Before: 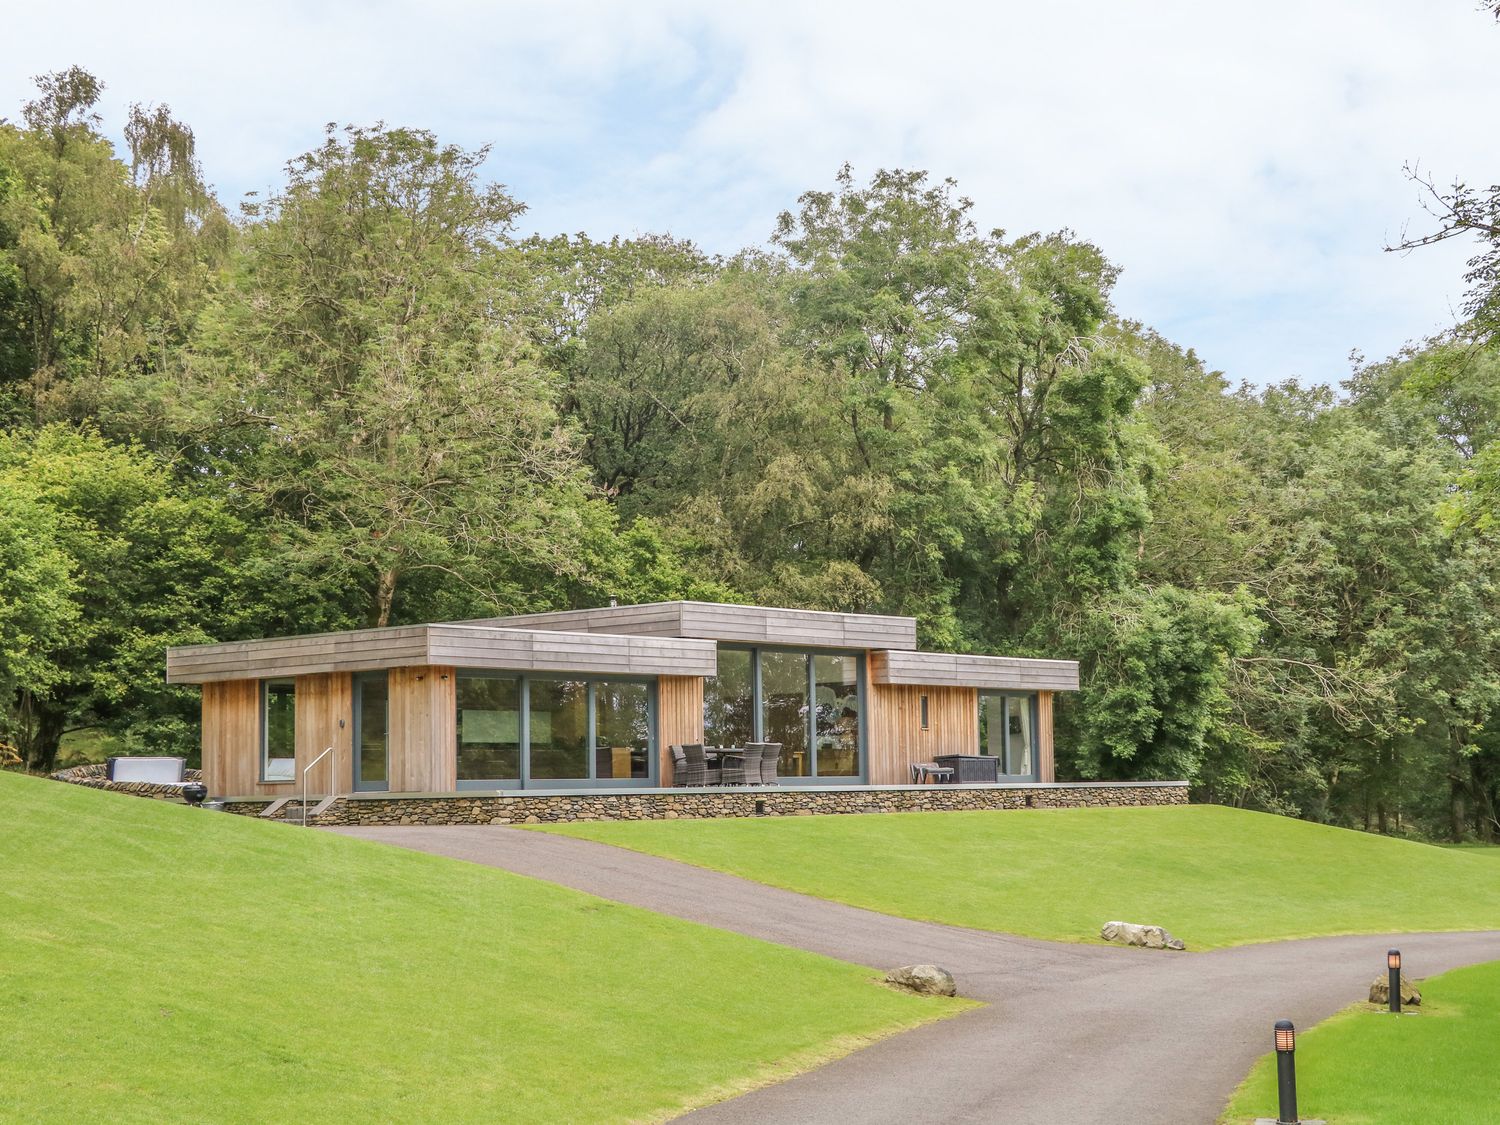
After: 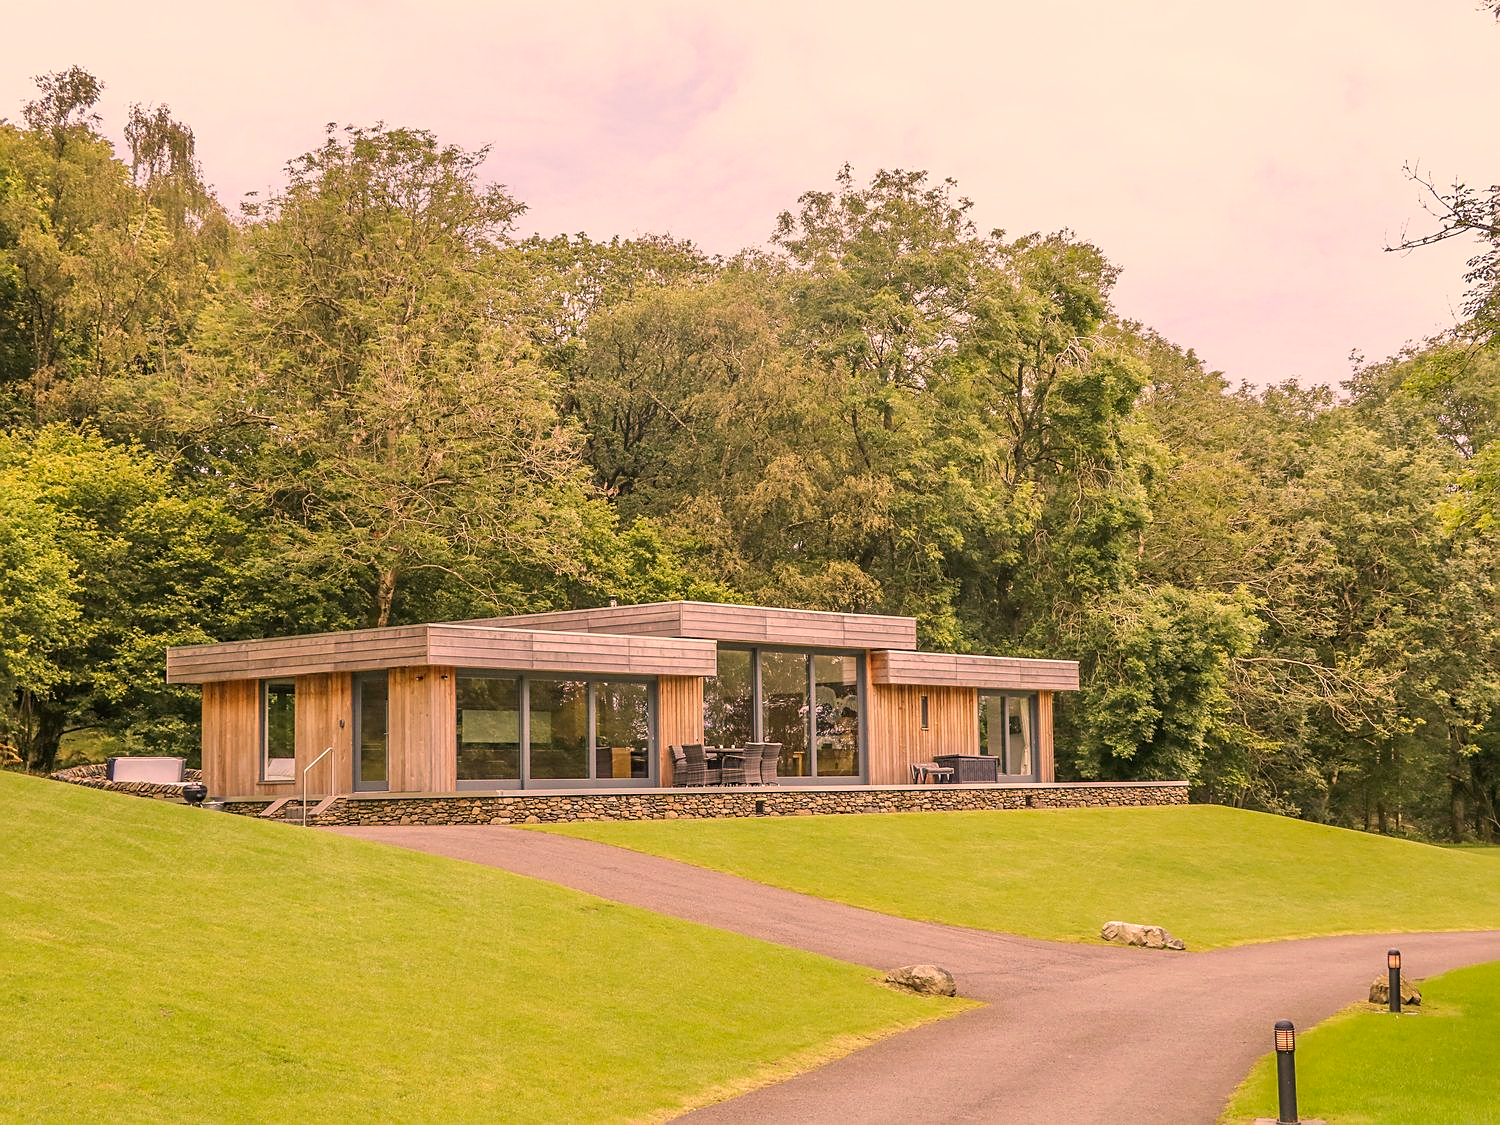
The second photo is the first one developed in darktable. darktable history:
sharpen: radius 1.968
color correction: highlights a* 22.25, highlights b* 22.09
exposure: compensate exposure bias true, compensate highlight preservation false
